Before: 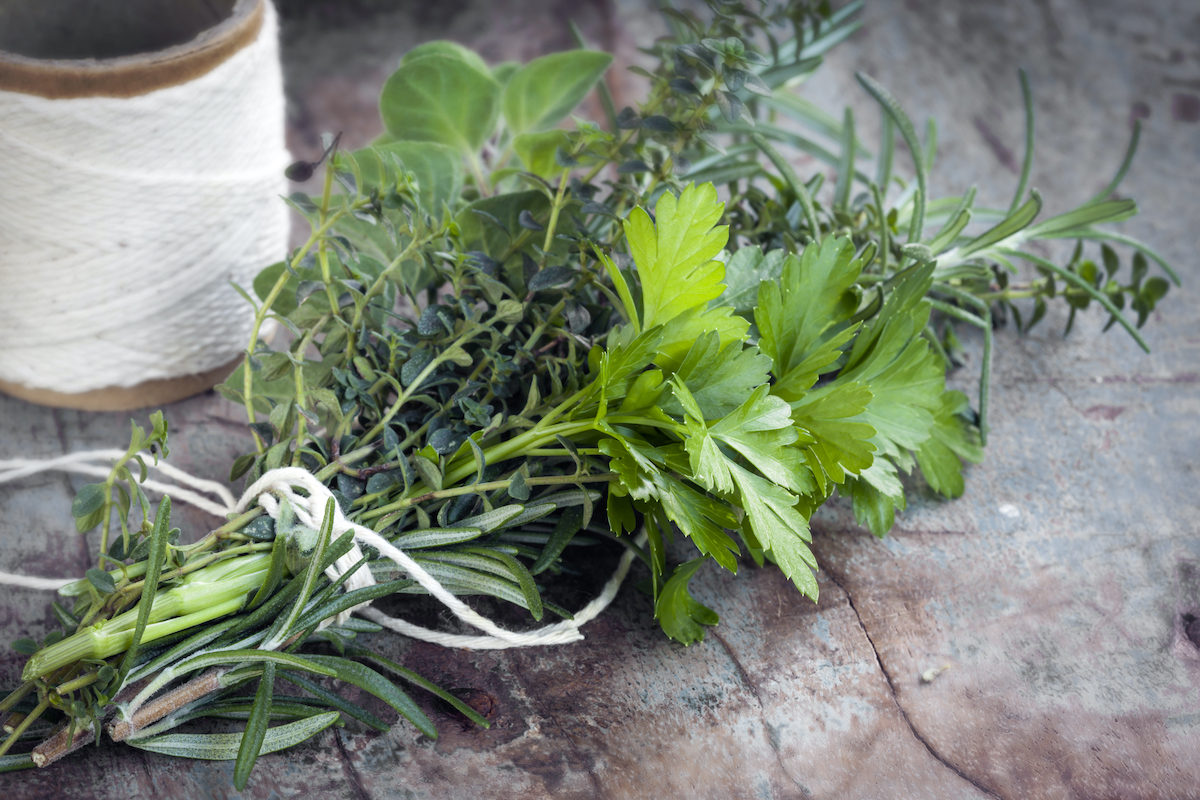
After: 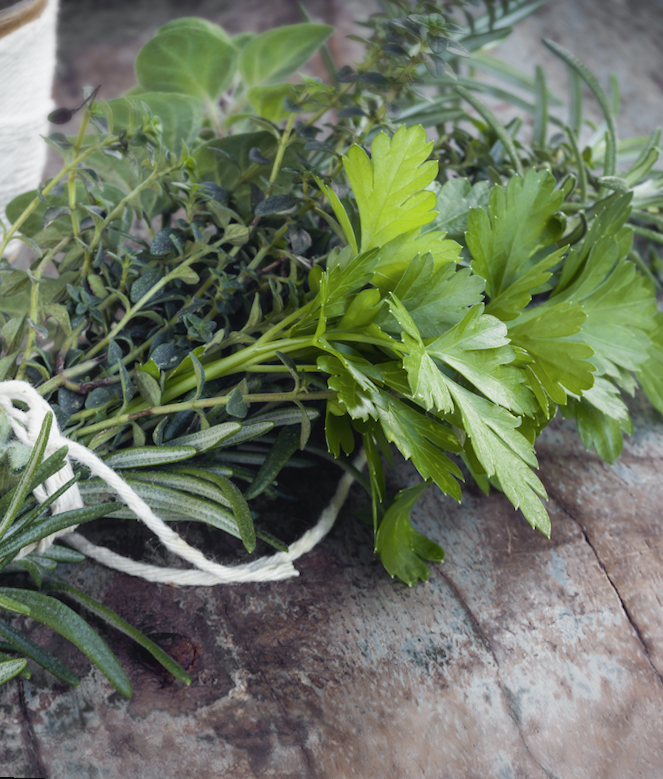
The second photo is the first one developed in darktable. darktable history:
contrast brightness saturation: contrast -0.08, brightness -0.04, saturation -0.11
crop: left 15.419%, right 17.914%
rotate and perspective: rotation 0.72°, lens shift (vertical) -0.352, lens shift (horizontal) -0.051, crop left 0.152, crop right 0.859, crop top 0.019, crop bottom 0.964
